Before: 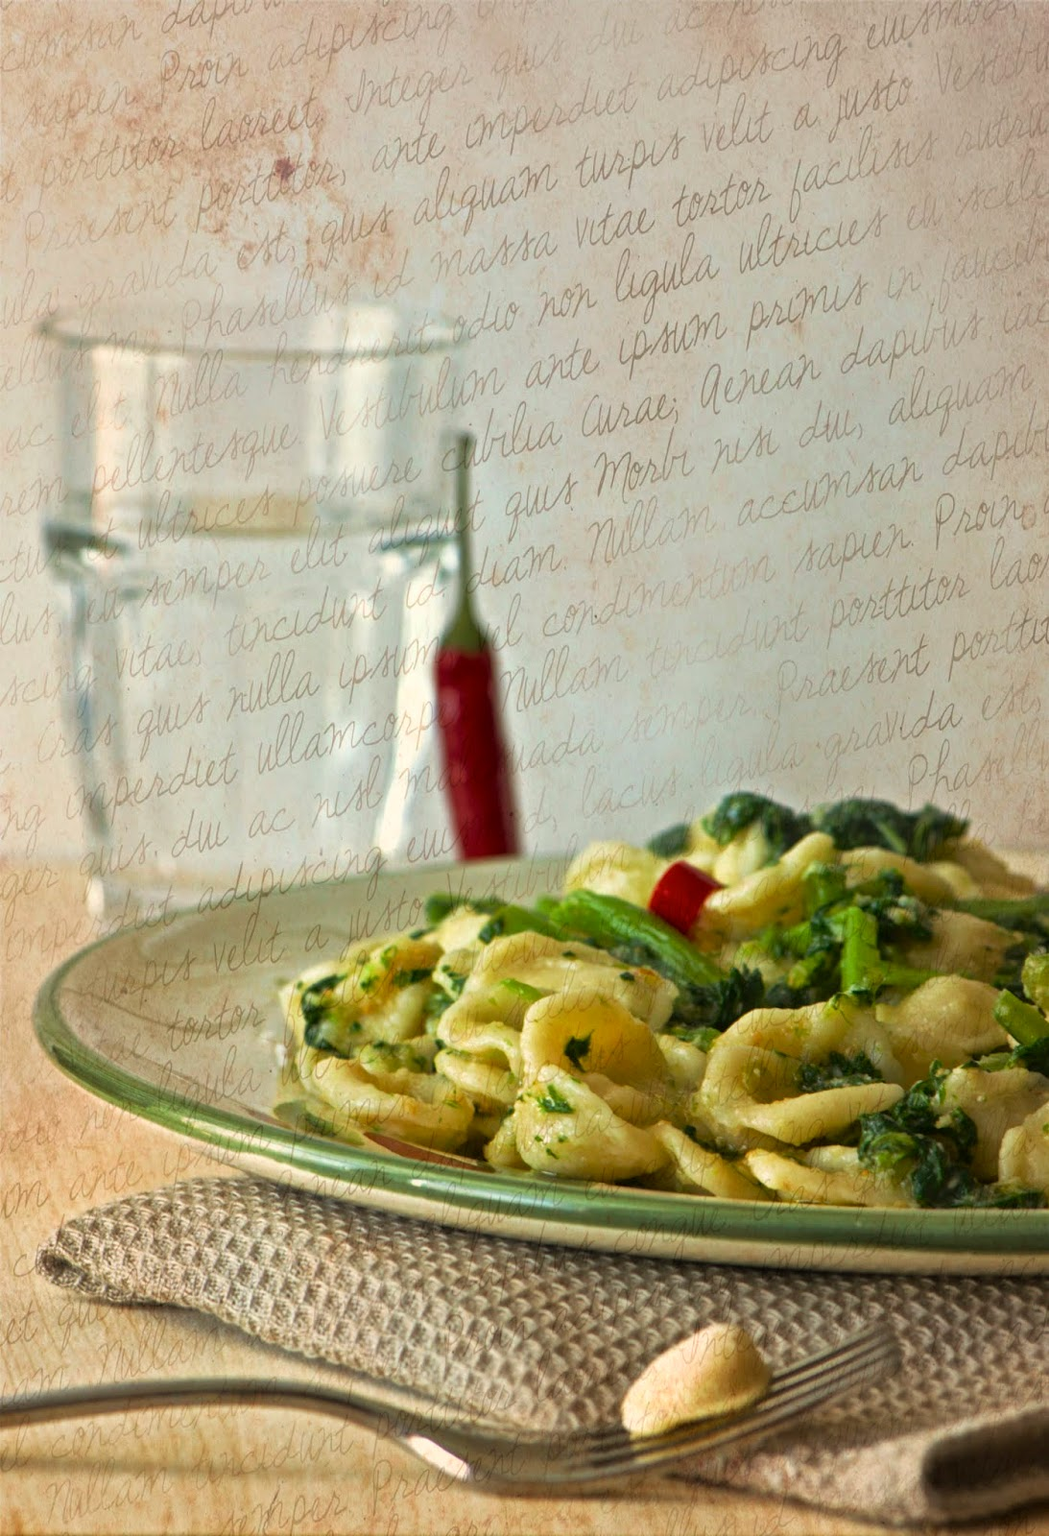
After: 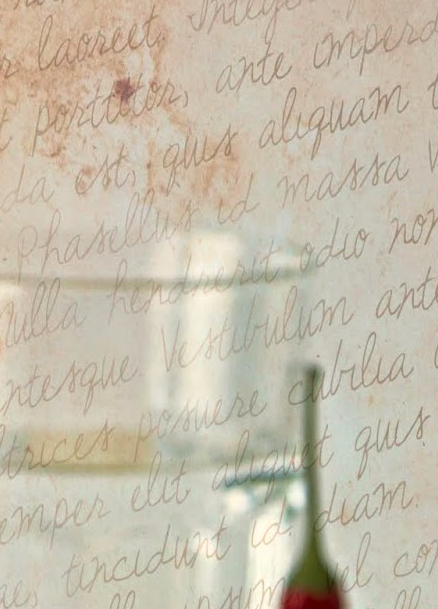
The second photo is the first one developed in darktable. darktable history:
color calibration: gray › normalize channels true, illuminant custom, x 0.344, y 0.359, temperature 5061.1 K, gamut compression 0.026
crop: left 15.764%, top 5.422%, right 44.123%, bottom 56.467%
